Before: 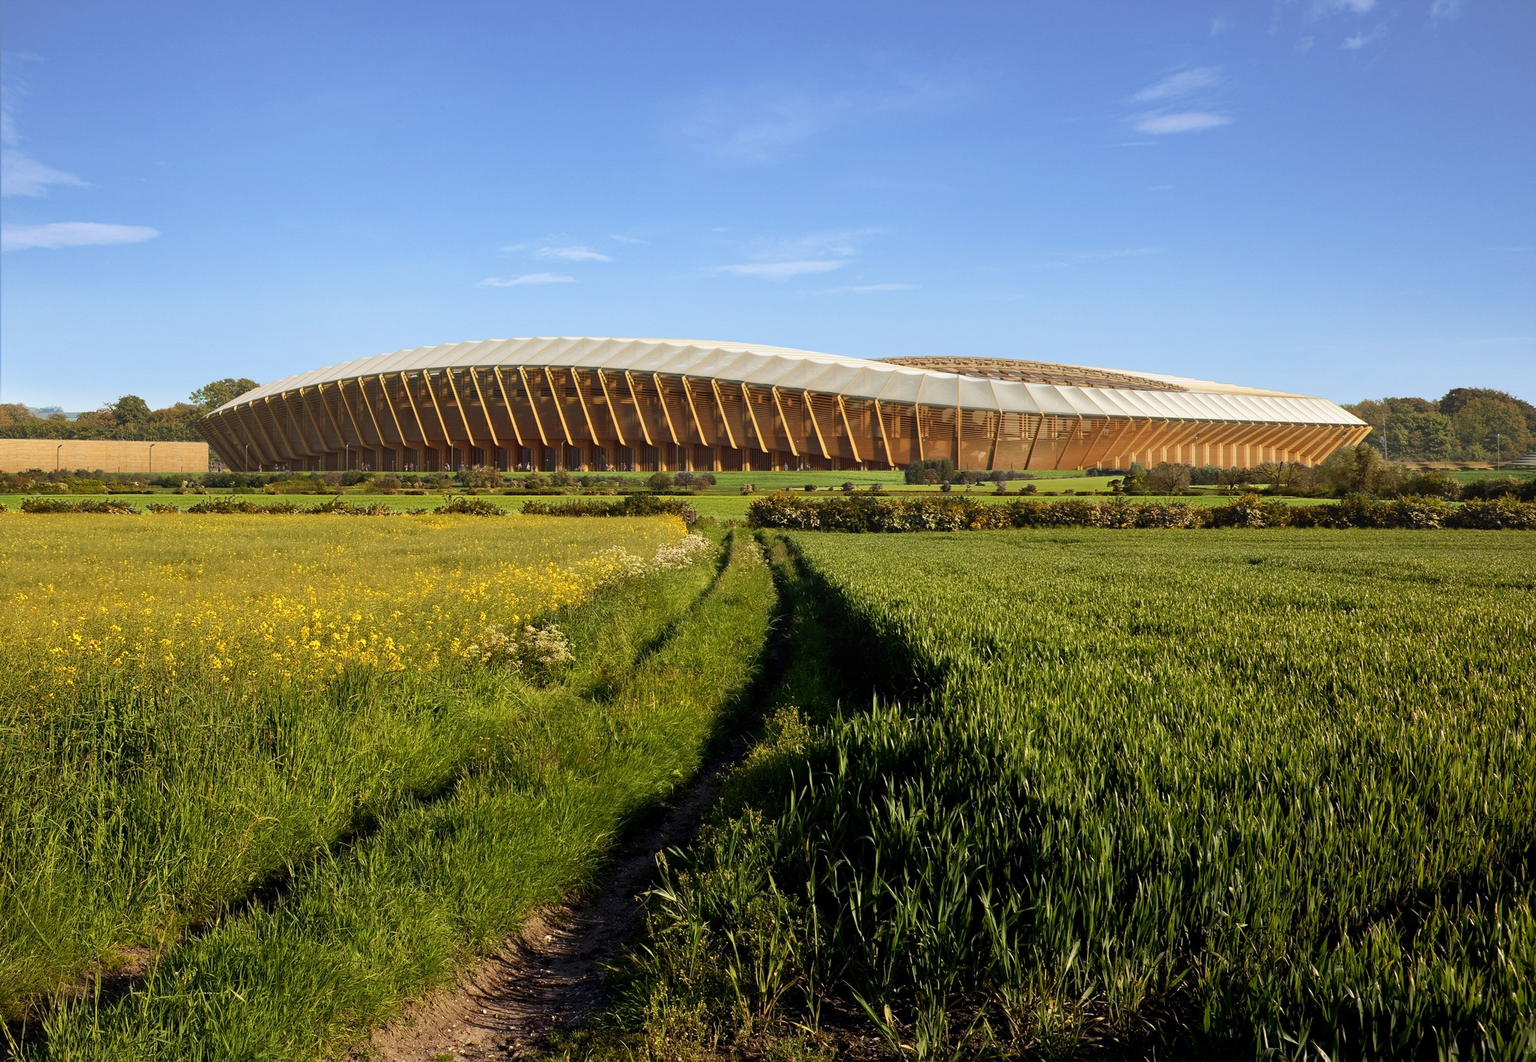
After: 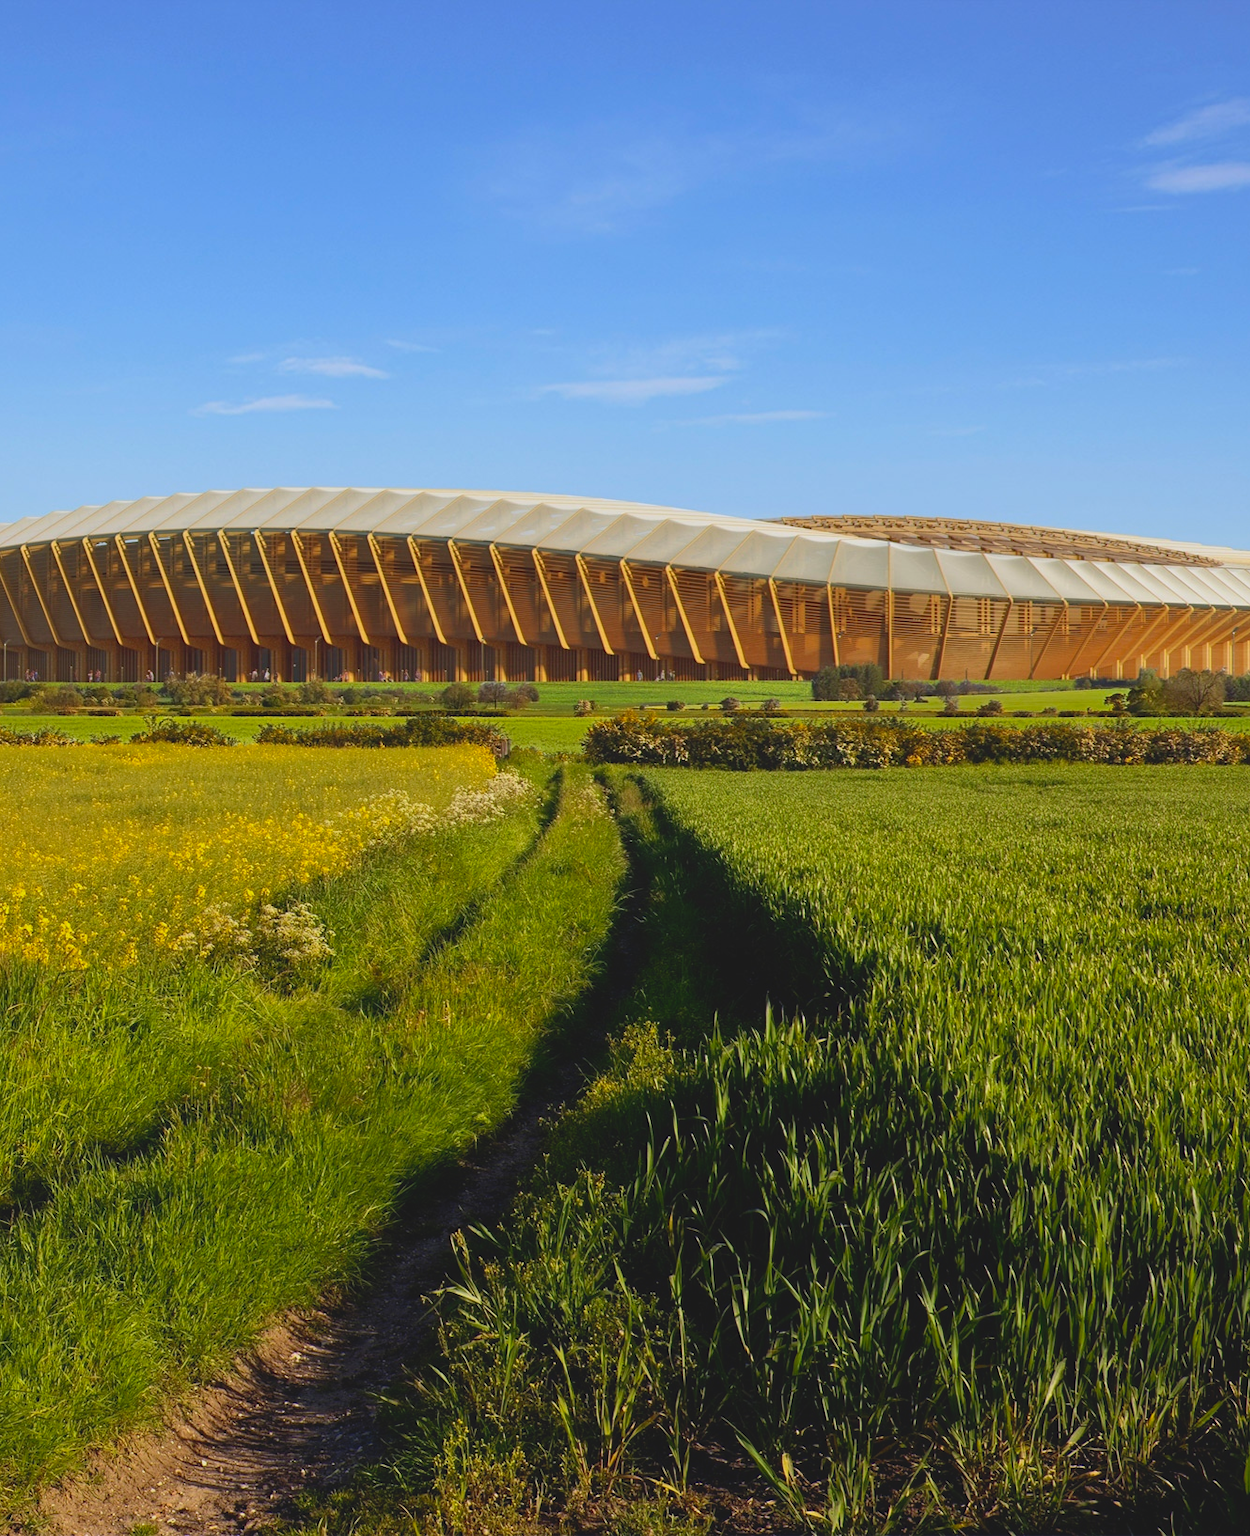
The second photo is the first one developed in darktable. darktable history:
crop and rotate: left 22.411%, right 21.31%
contrast brightness saturation: contrast -0.186, saturation 0.185
